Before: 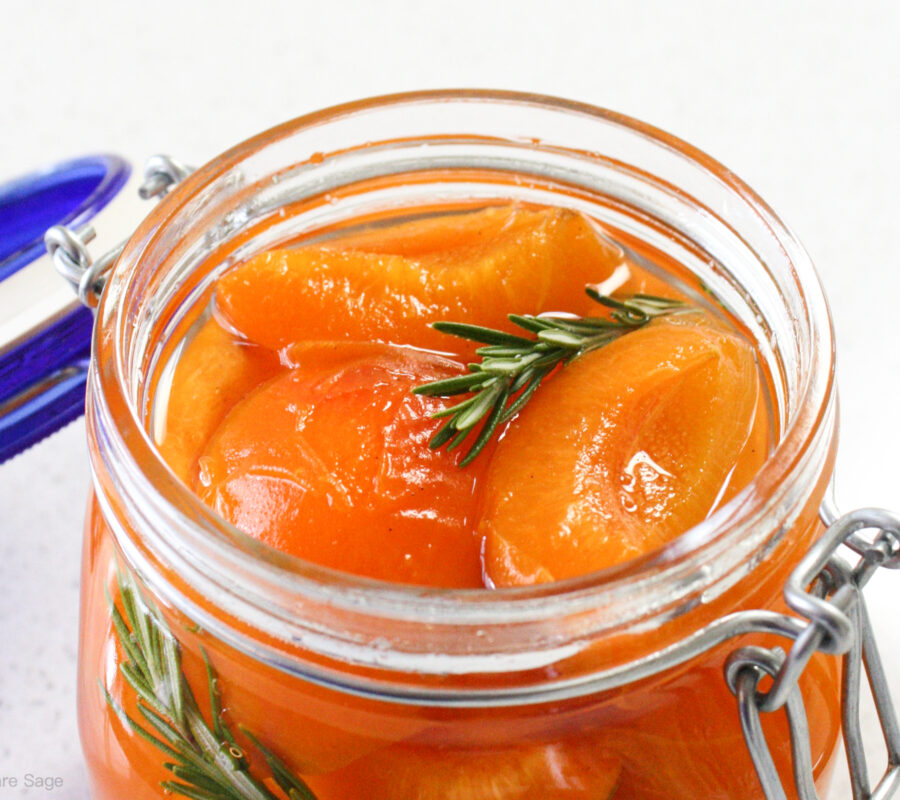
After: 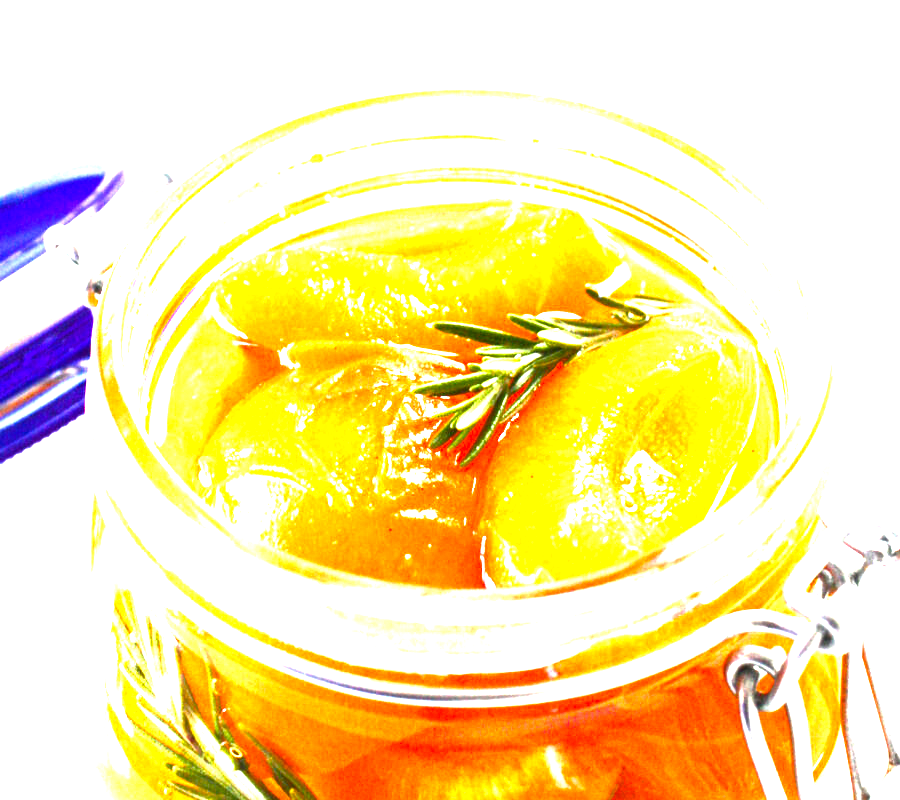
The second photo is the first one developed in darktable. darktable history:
color balance rgb: linear chroma grading › shadows -1.845%, linear chroma grading › highlights -14.852%, linear chroma grading › global chroma -9.853%, linear chroma grading › mid-tones -9.873%, perceptual saturation grading › global saturation 35.033%, perceptual saturation grading › highlights -29.983%, perceptual saturation grading › shadows 34.591%, perceptual brilliance grading › global brilliance 34.89%, perceptual brilliance grading › highlights 50.655%, perceptual brilliance grading › mid-tones 59.356%, perceptual brilliance grading › shadows 34.655%
exposure: black level correction -0.001, exposure 0.079 EV, compensate exposure bias true, compensate highlight preservation false
